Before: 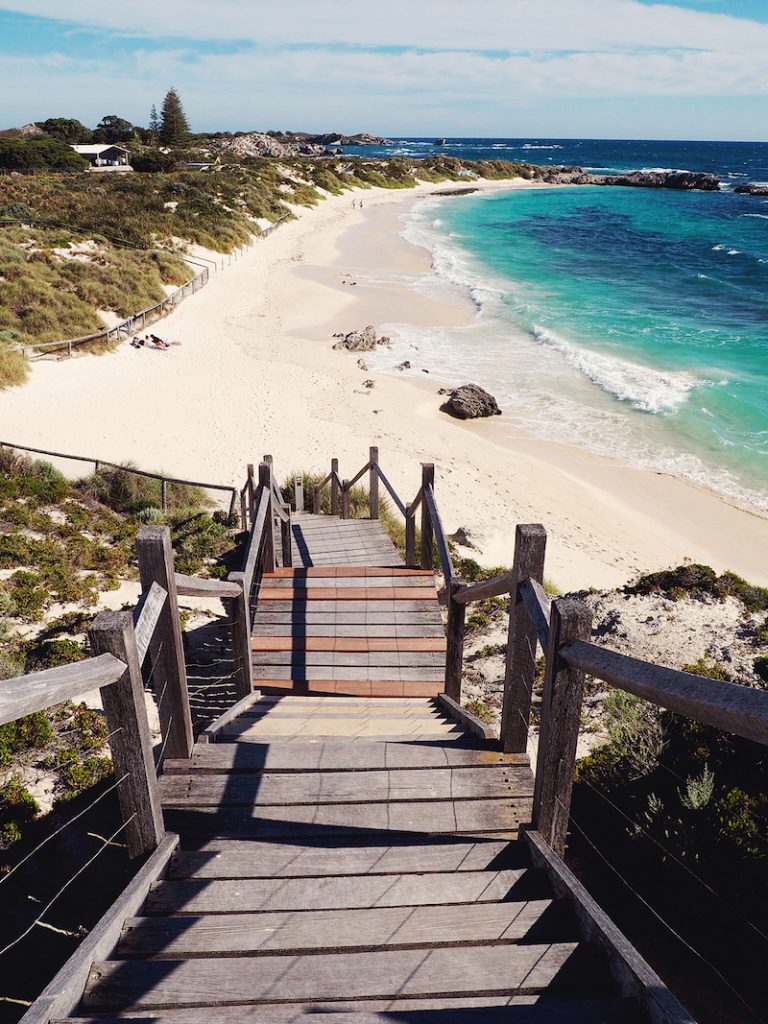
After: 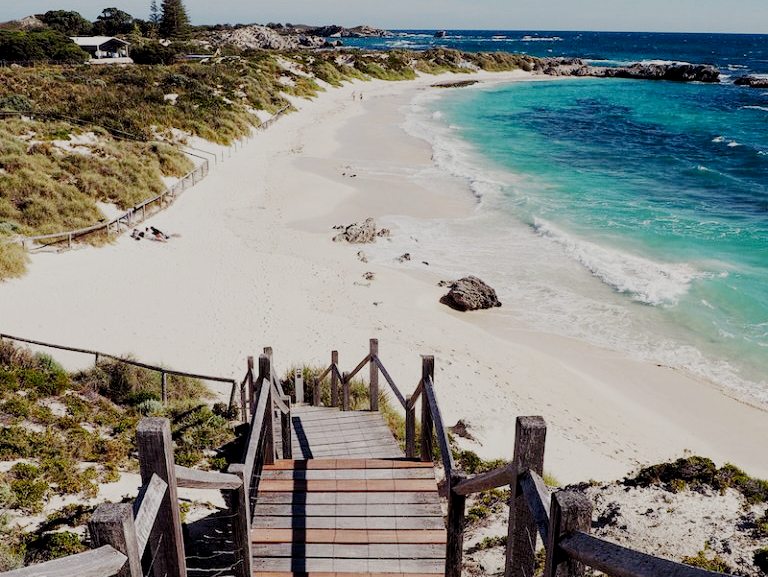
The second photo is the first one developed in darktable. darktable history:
filmic rgb: black relative exposure -7.1 EV, white relative exposure 5.34 EV, hardness 3.02, add noise in highlights 0.001, preserve chrominance no, color science v3 (2019), use custom middle-gray values true, contrast in highlights soft
crop and rotate: top 10.607%, bottom 32.979%
local contrast: highlights 102%, shadows 100%, detail 131%, midtone range 0.2
